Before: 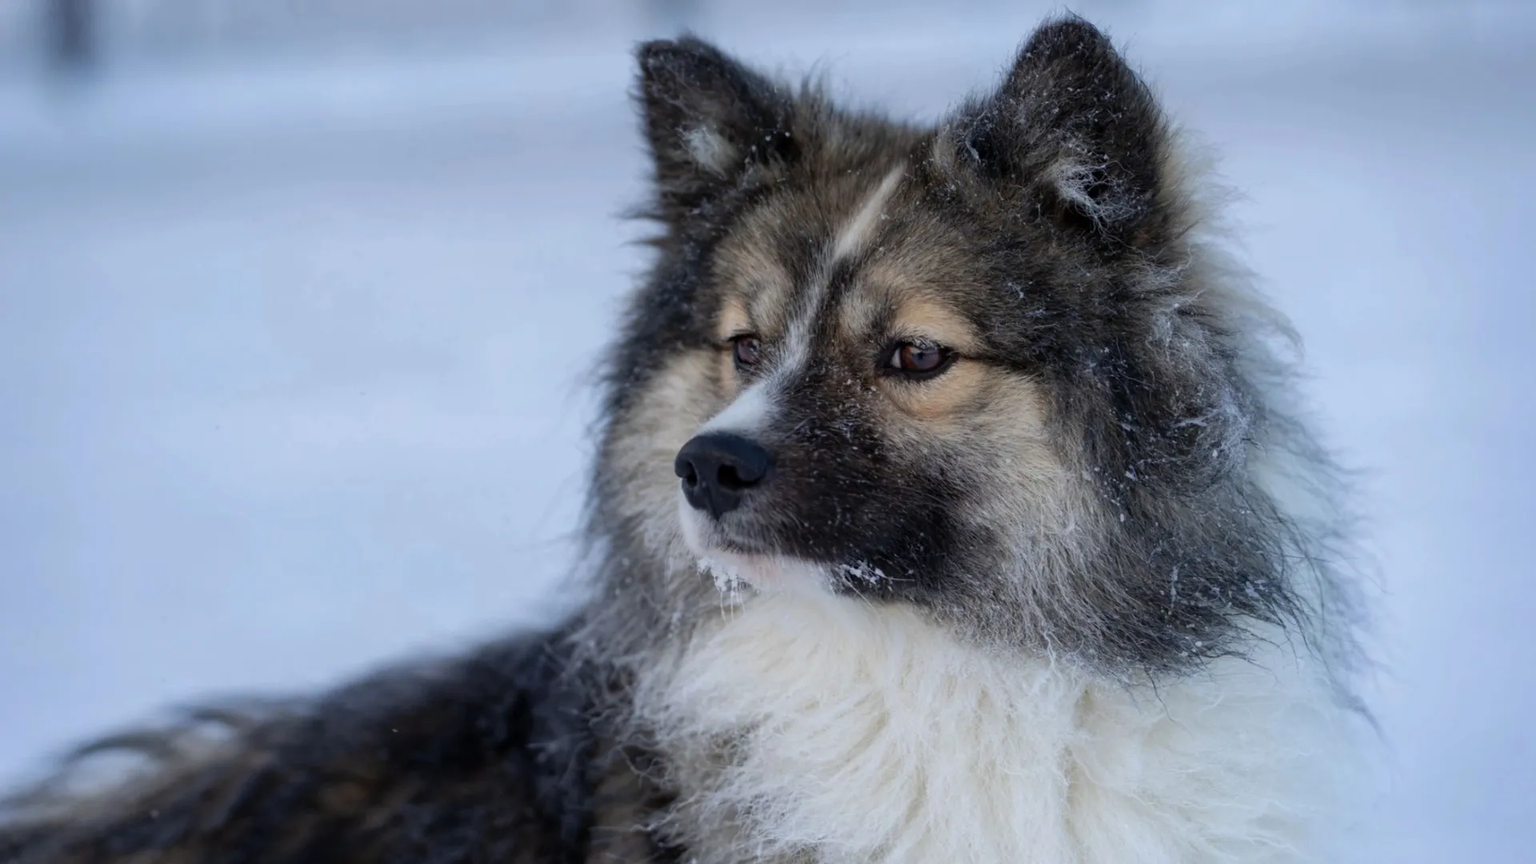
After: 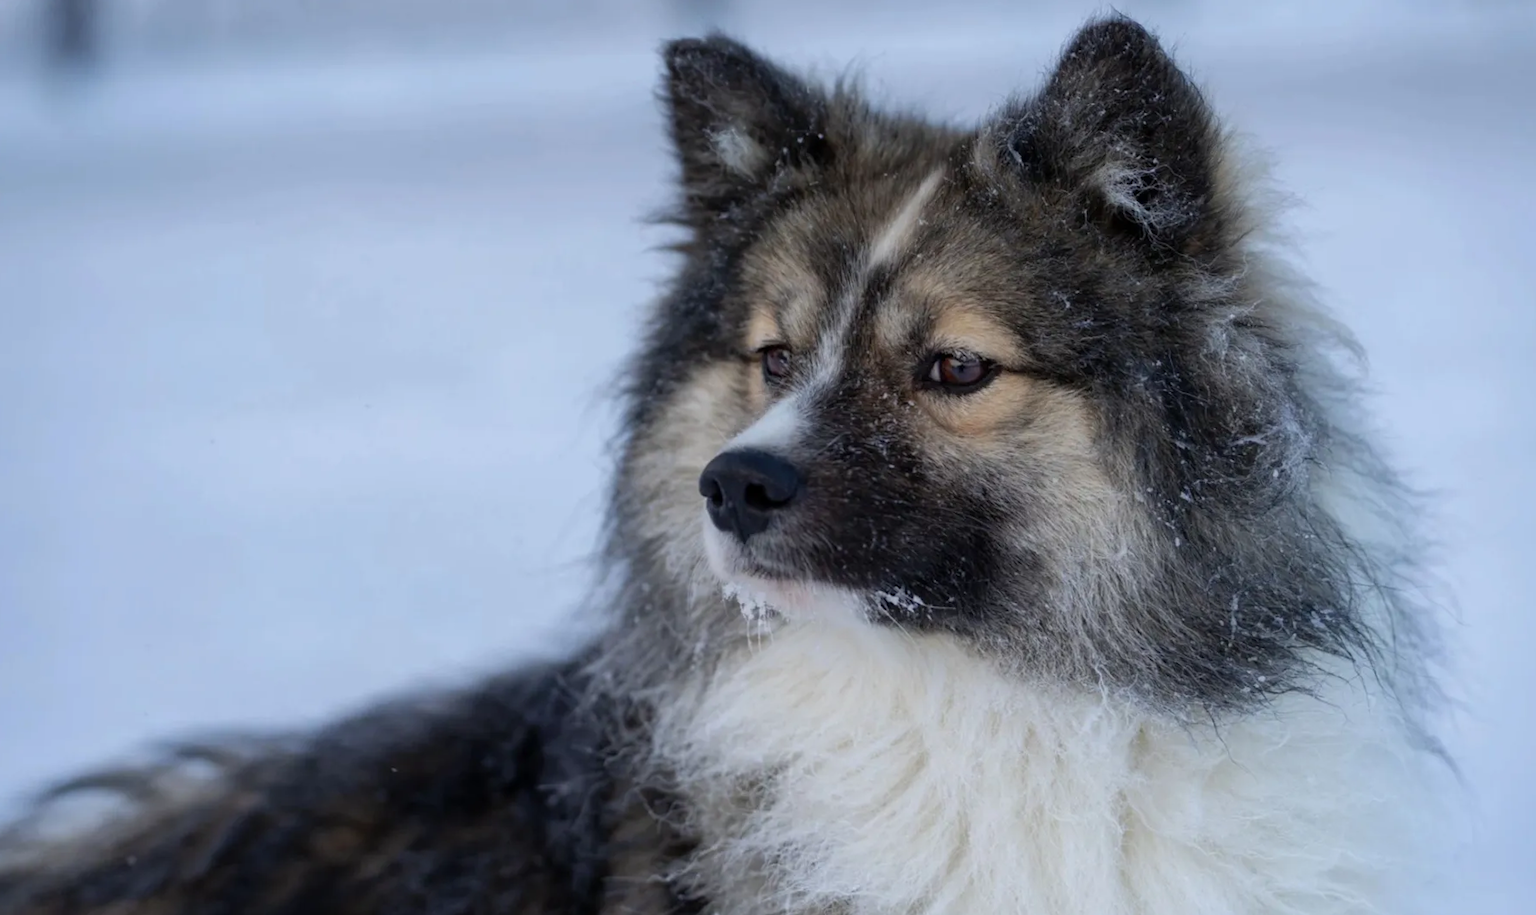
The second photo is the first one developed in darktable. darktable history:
crop: right 4.126%, bottom 0.031%
rotate and perspective: rotation 0.226°, lens shift (vertical) -0.042, crop left 0.023, crop right 0.982, crop top 0.006, crop bottom 0.994
